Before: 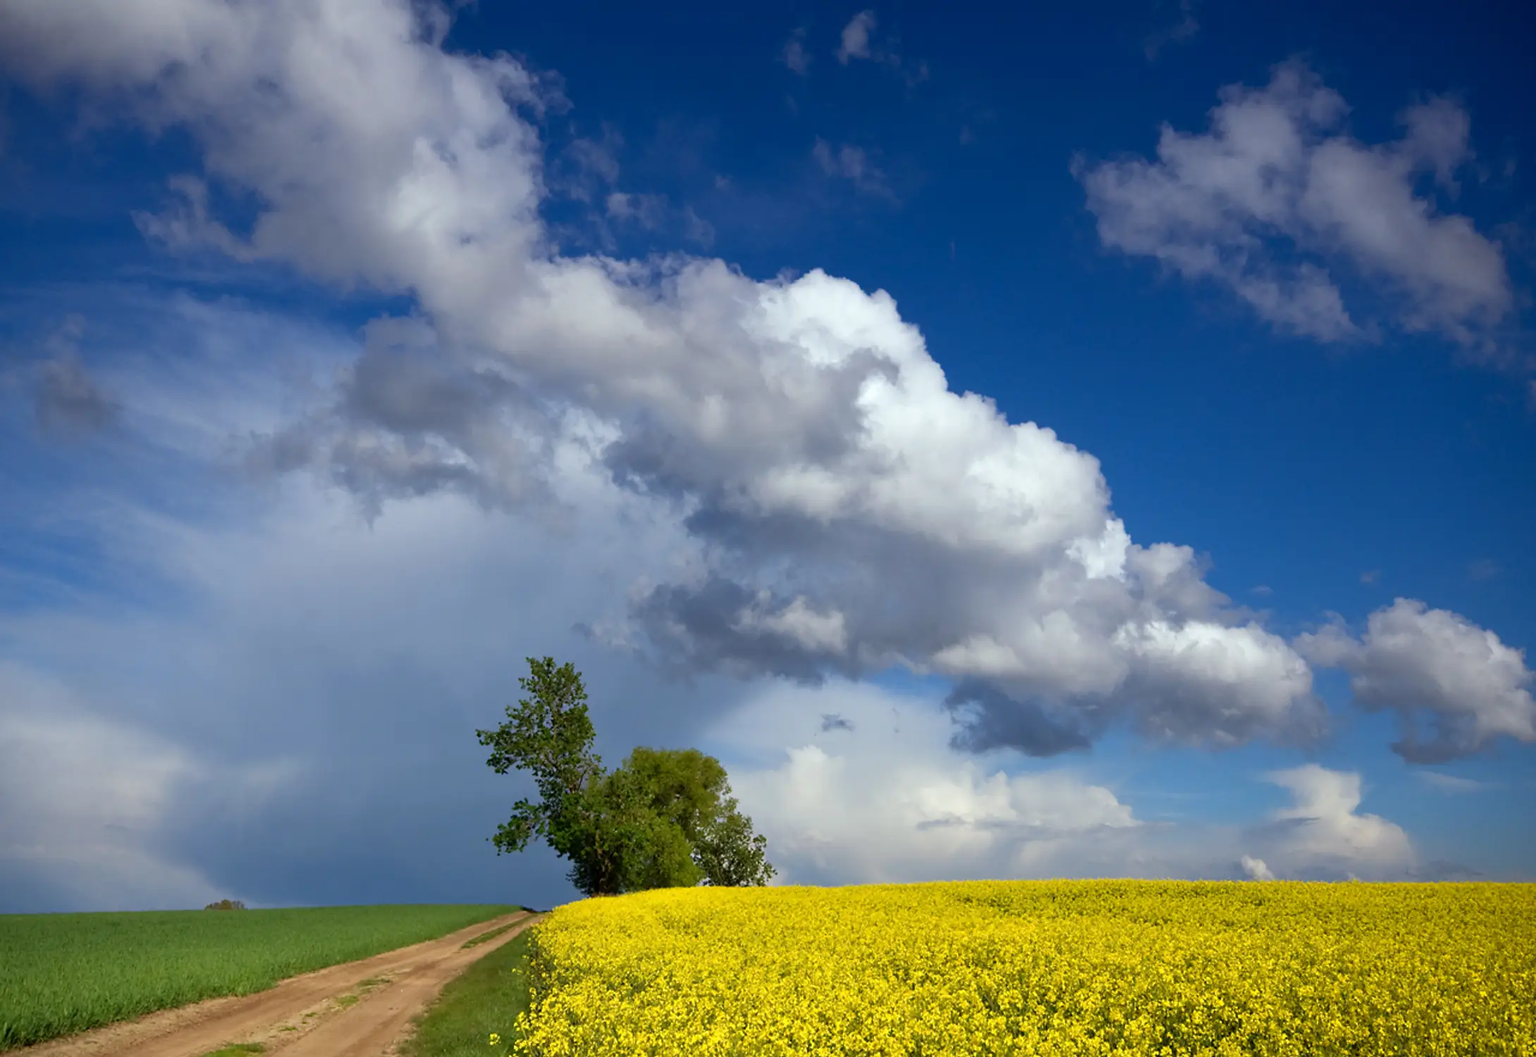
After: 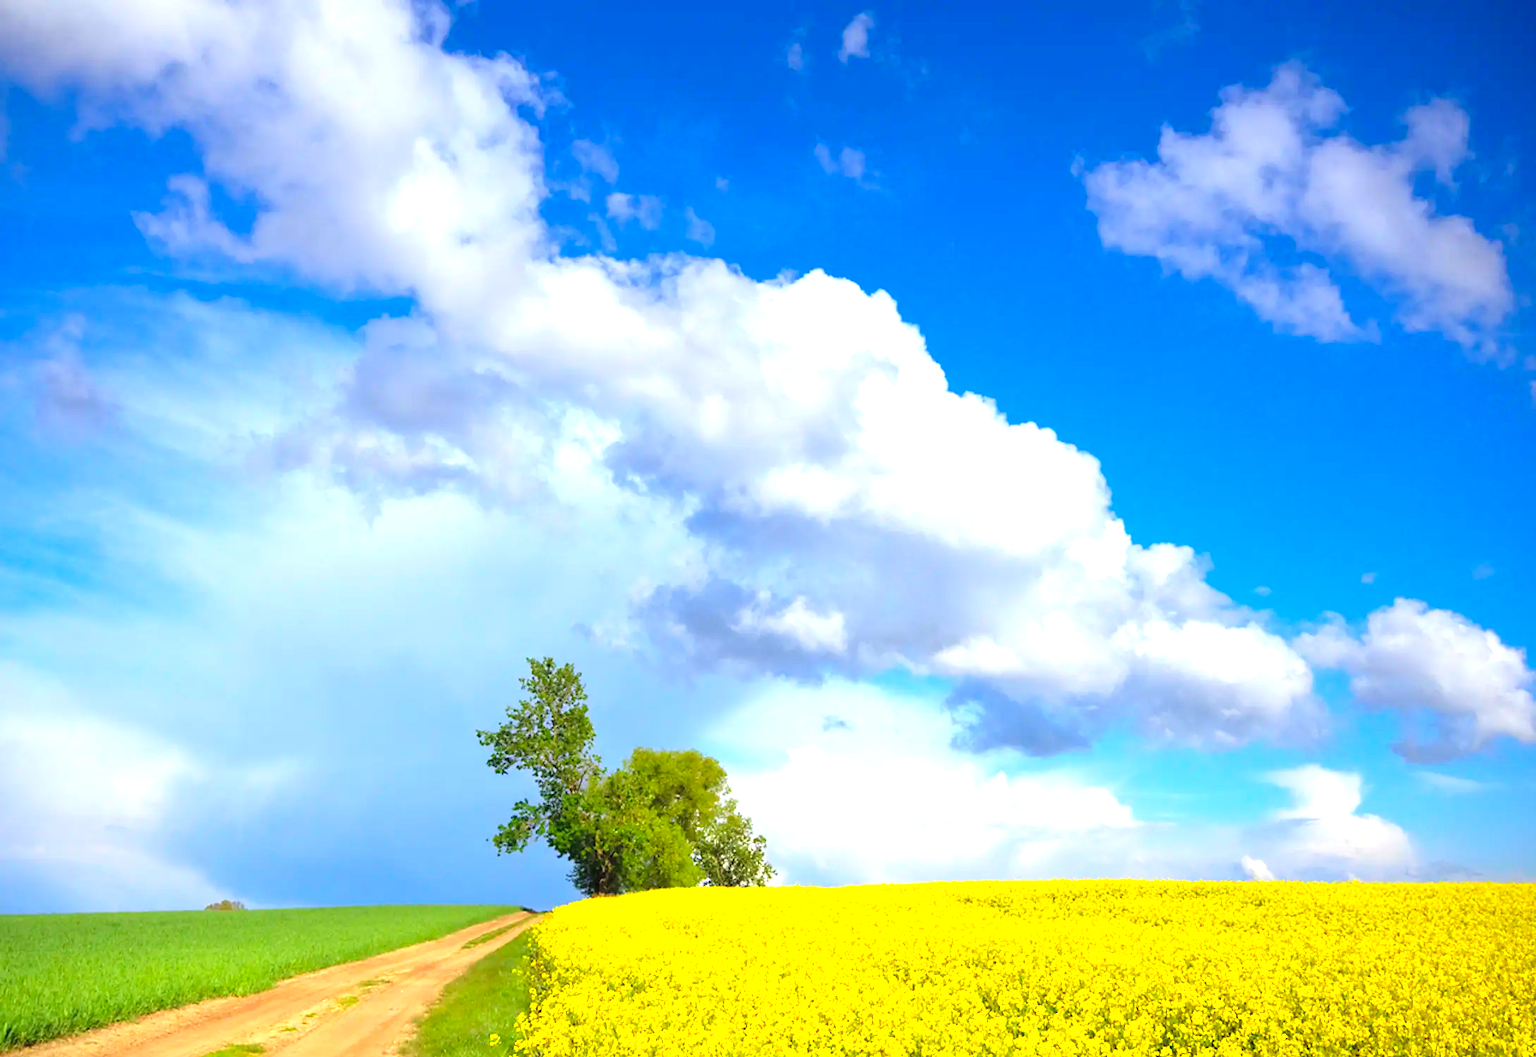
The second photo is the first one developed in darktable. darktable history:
contrast brightness saturation: contrast 0.067, brightness 0.178, saturation 0.397
exposure: black level correction 0, exposure 1.369 EV, compensate highlight preservation false
